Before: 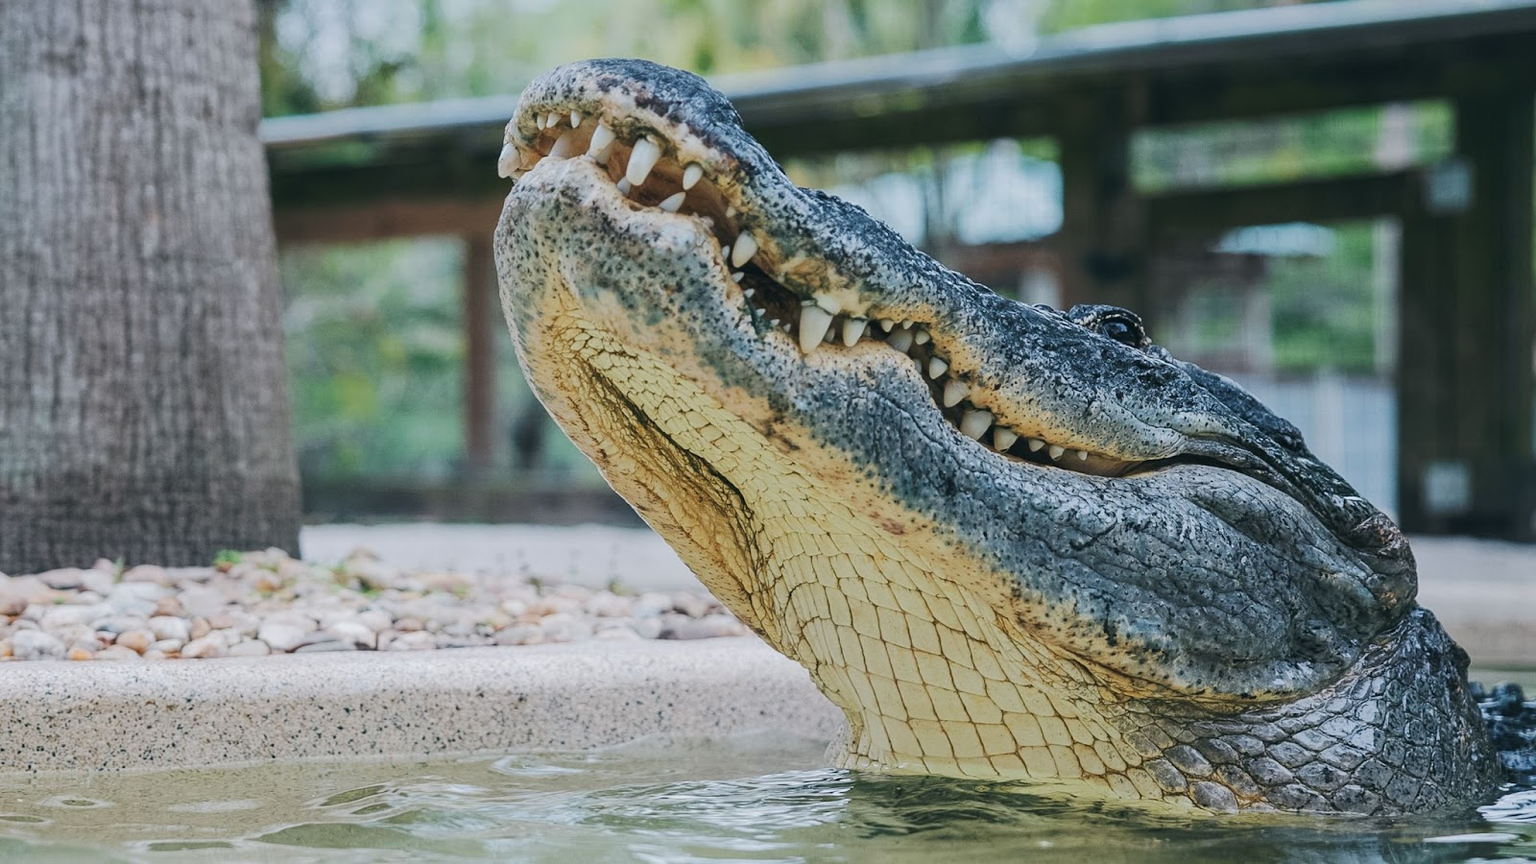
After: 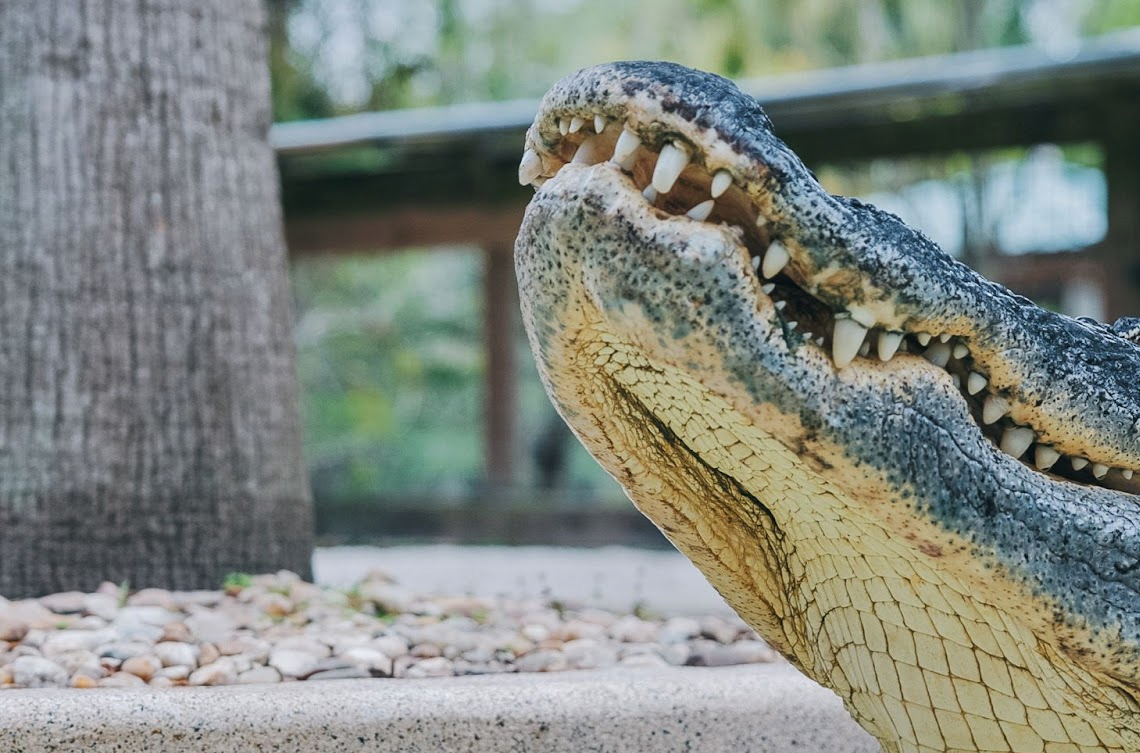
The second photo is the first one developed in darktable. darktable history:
shadows and highlights: radius 106.34, shadows 24, highlights -57.54, low approximation 0.01, soften with gaussian
levels: levels [0.016, 0.492, 0.969]
crop: right 28.746%, bottom 16.226%
